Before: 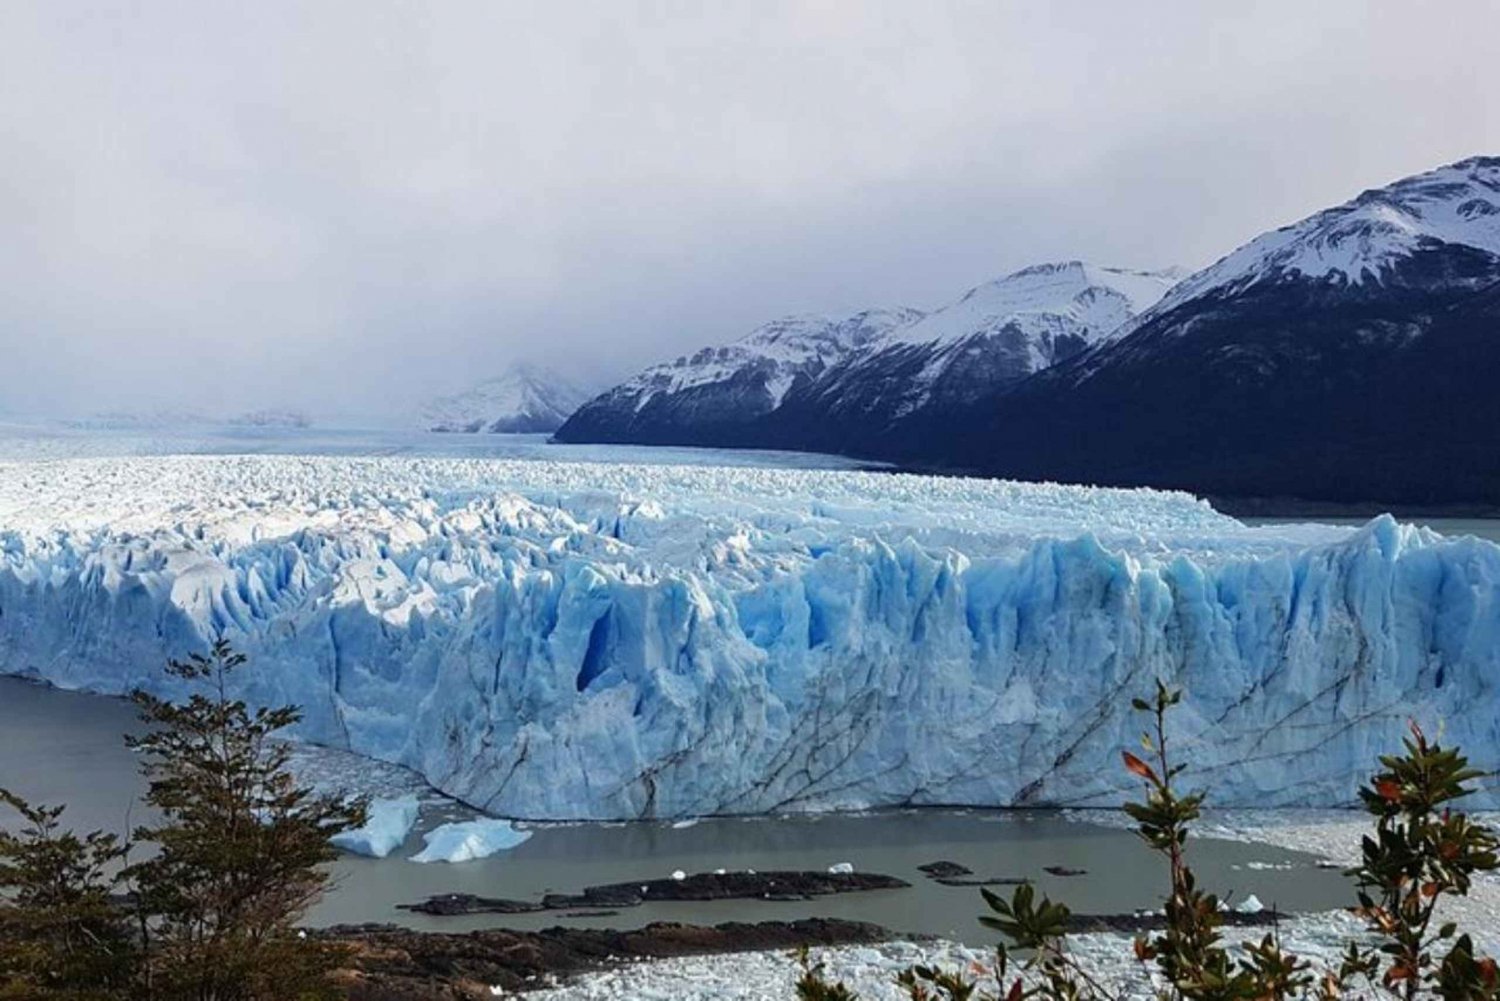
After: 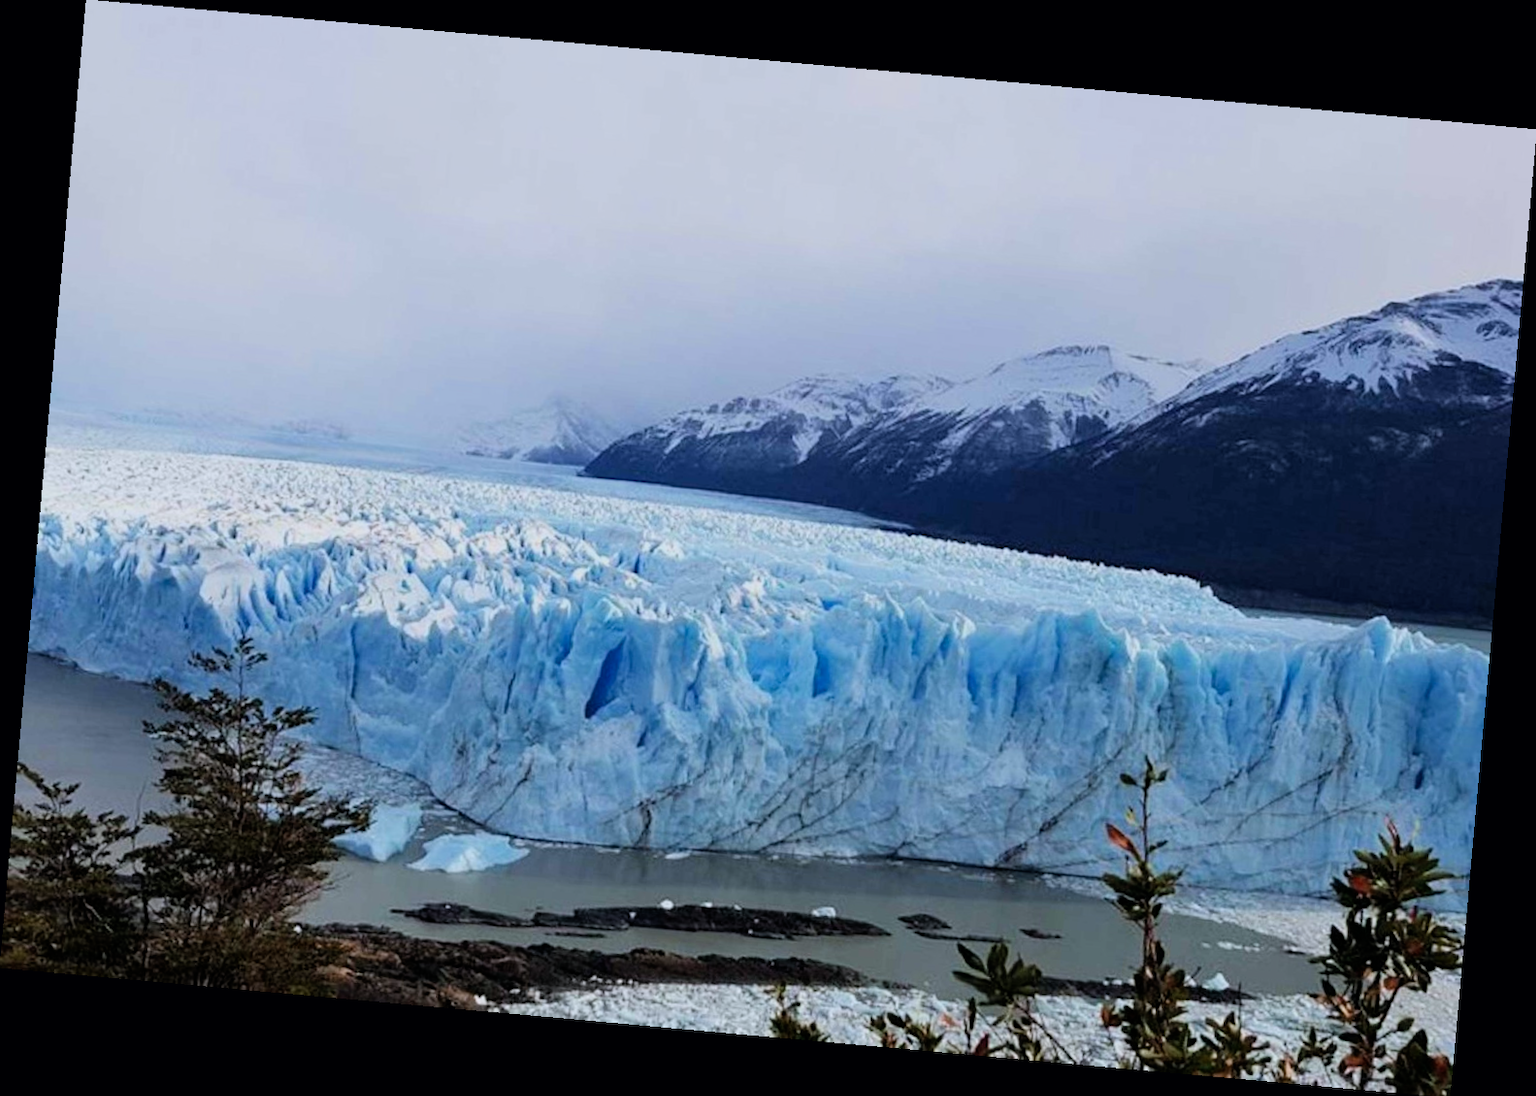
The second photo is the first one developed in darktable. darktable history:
rotate and perspective: rotation 5.12°, automatic cropping off
levels: levels [0, 0.474, 0.947]
color correction: highlights a* -0.137, highlights b* -5.91, shadows a* -0.137, shadows b* -0.137
filmic rgb: black relative exposure -7.65 EV, white relative exposure 4.56 EV, hardness 3.61, color science v6 (2022)
